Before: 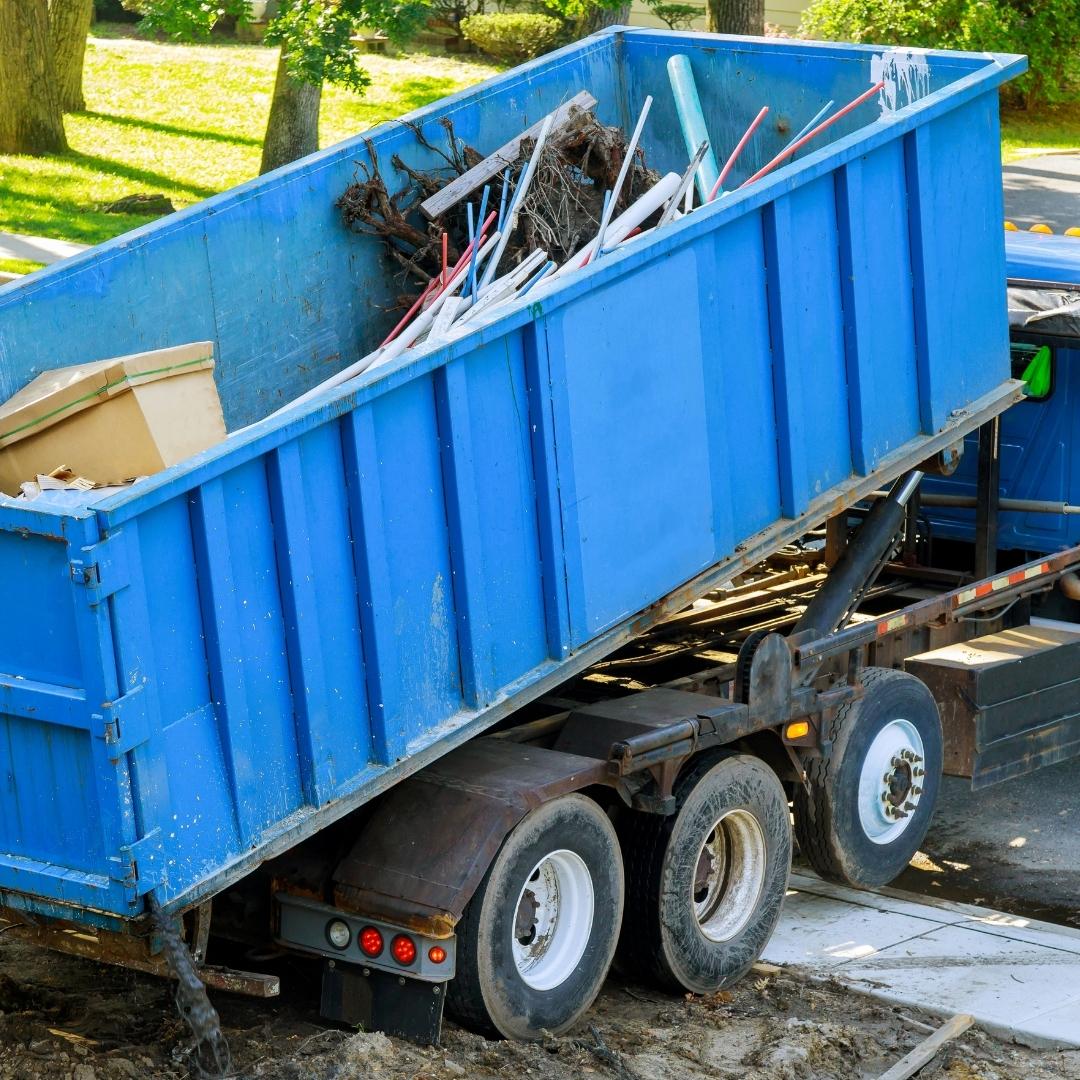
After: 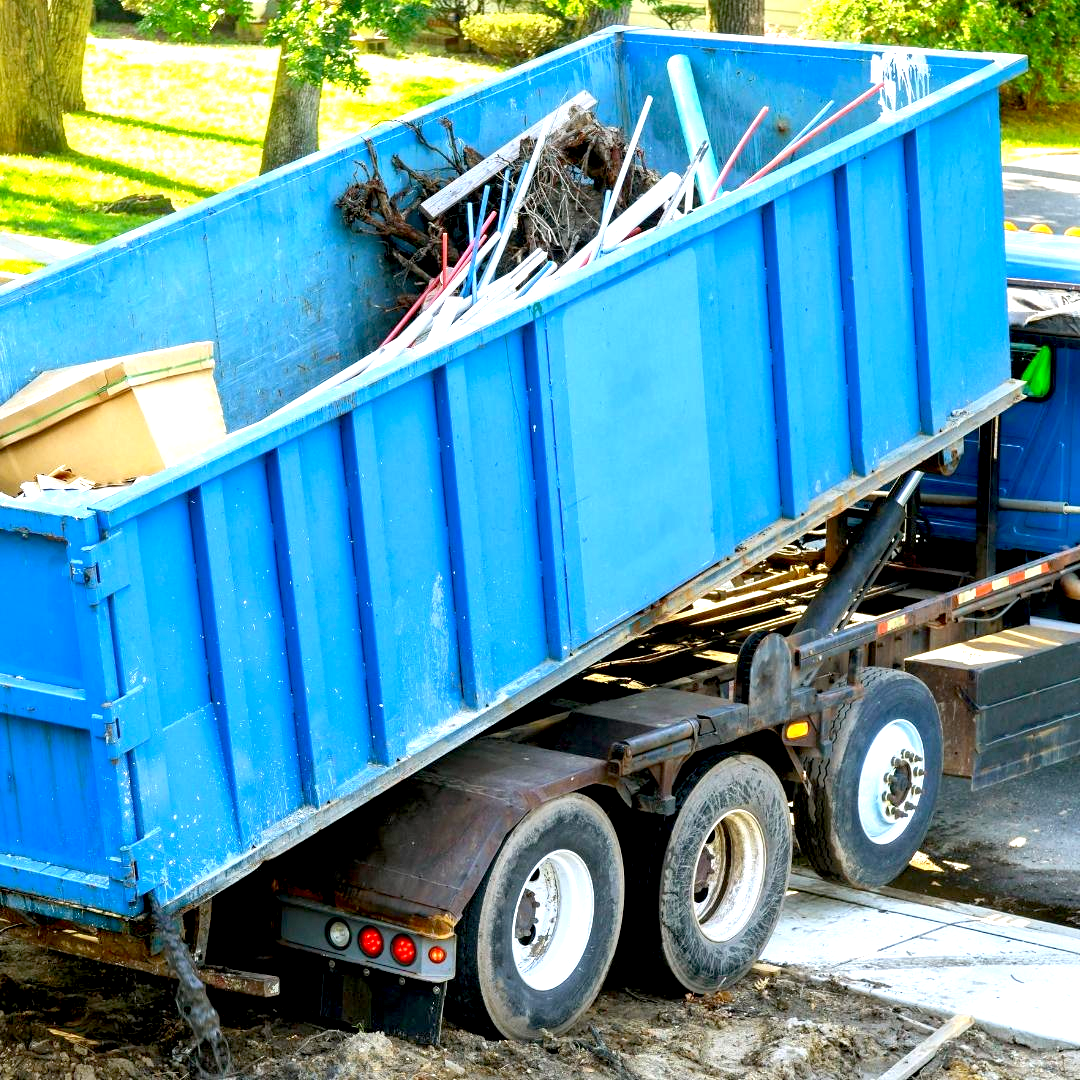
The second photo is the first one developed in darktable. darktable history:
exposure: black level correction 0.008, exposure 0.976 EV, compensate exposure bias true, compensate highlight preservation false
